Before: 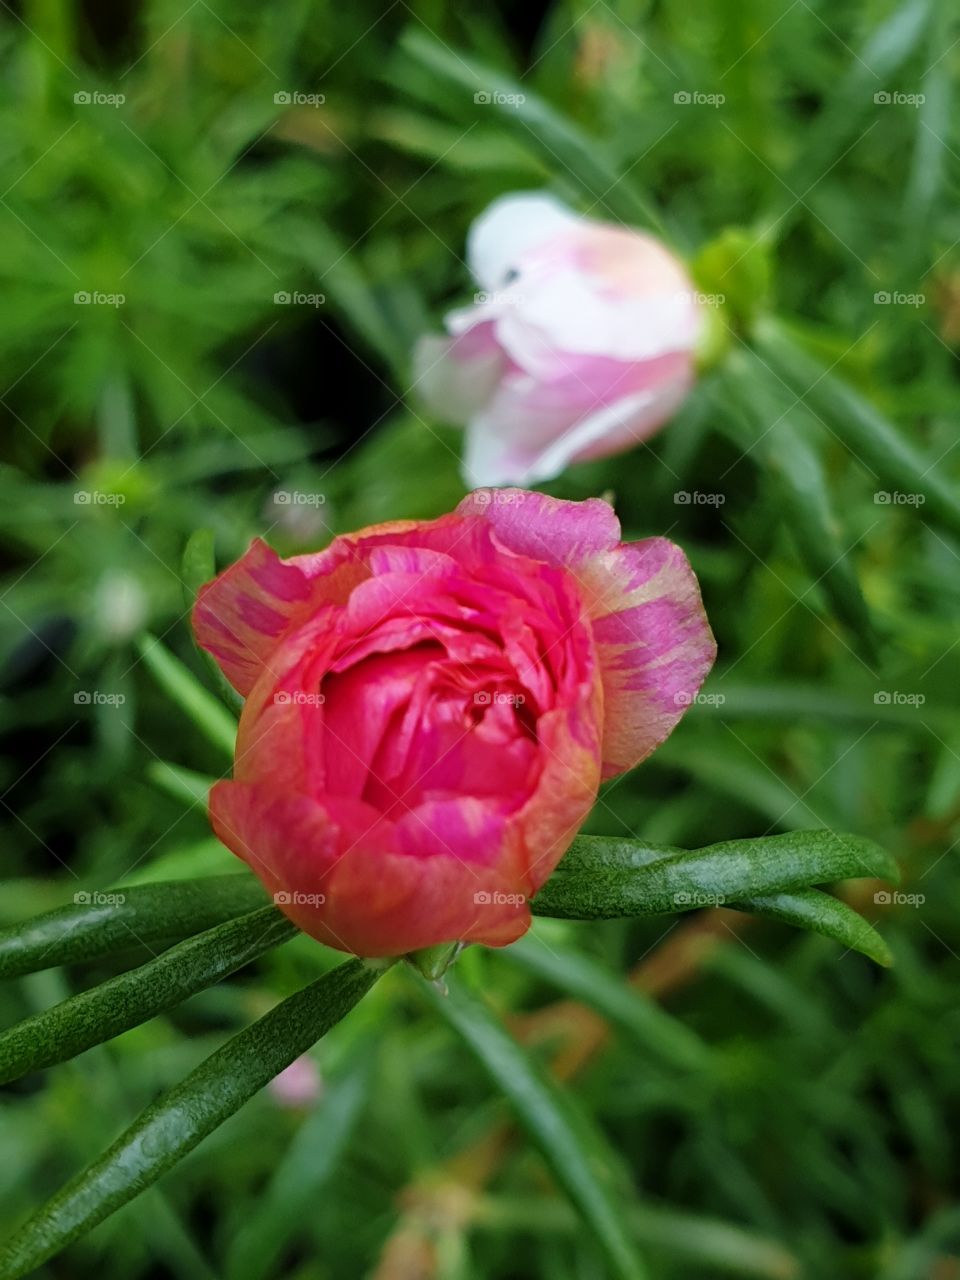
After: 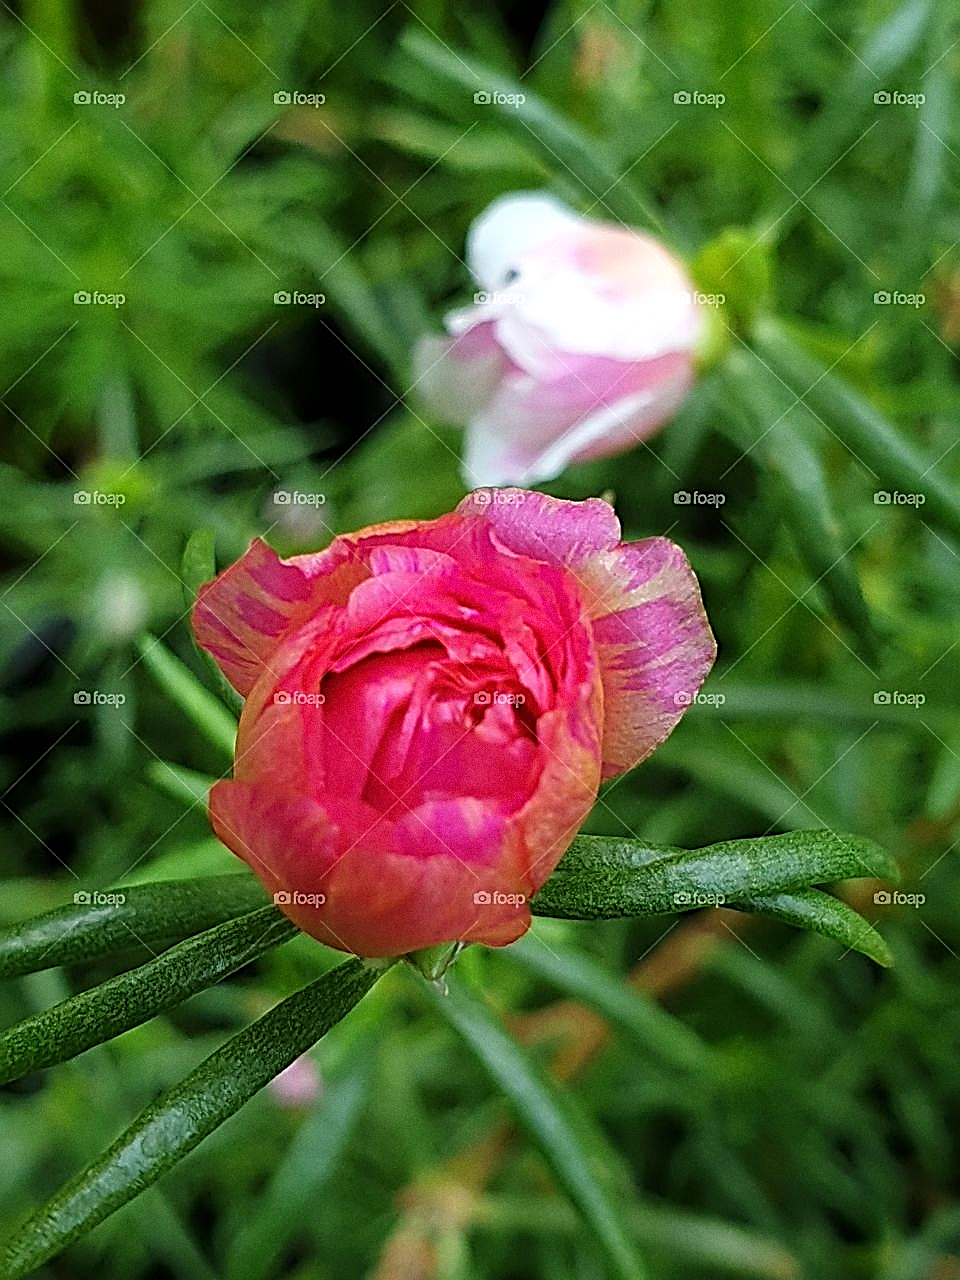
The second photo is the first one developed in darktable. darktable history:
sharpen: amount 1.861
exposure: exposure 0.2 EV, compensate highlight preservation false
grain: coarseness 0.09 ISO
